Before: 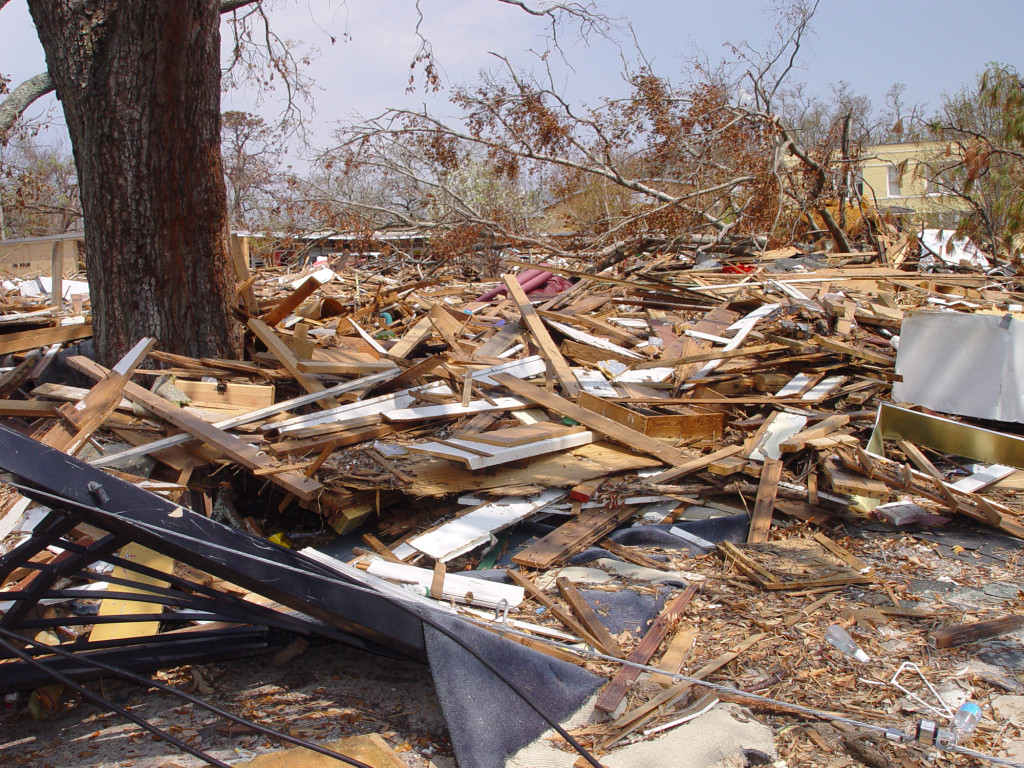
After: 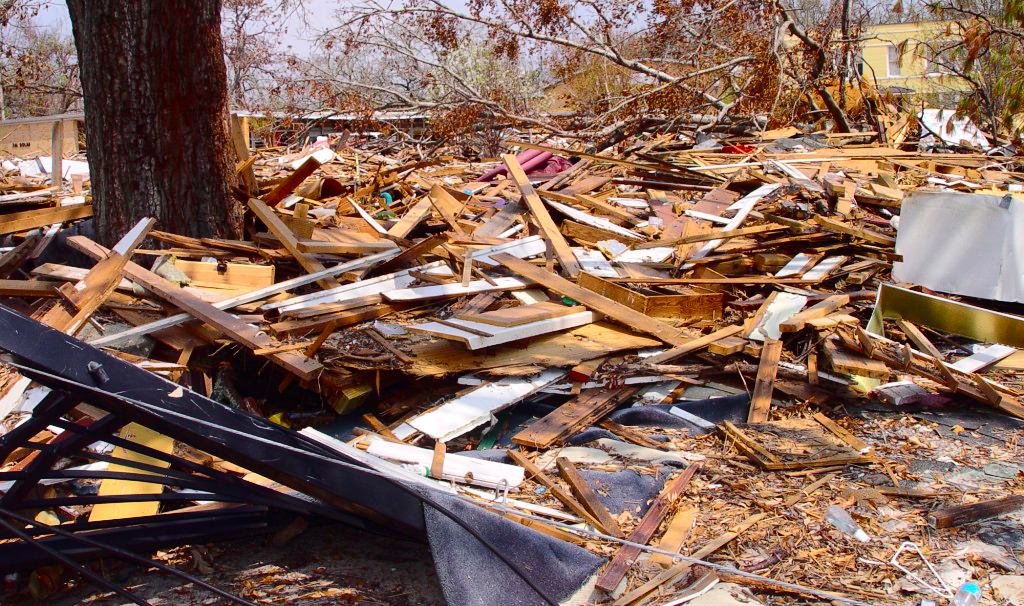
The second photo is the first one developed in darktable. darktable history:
tone curve: curves: ch0 [(0, 0) (0.126, 0.061) (0.338, 0.285) (0.494, 0.518) (0.703, 0.762) (1, 1)]; ch1 [(0, 0) (0.389, 0.313) (0.457, 0.442) (0.5, 0.501) (0.55, 0.578) (1, 1)]; ch2 [(0, 0) (0.44, 0.424) (0.501, 0.499) (0.557, 0.564) (0.613, 0.67) (0.707, 0.746) (1, 1)], color space Lab, independent channels, preserve colors none
crop and rotate: top 15.707%, bottom 5.344%
